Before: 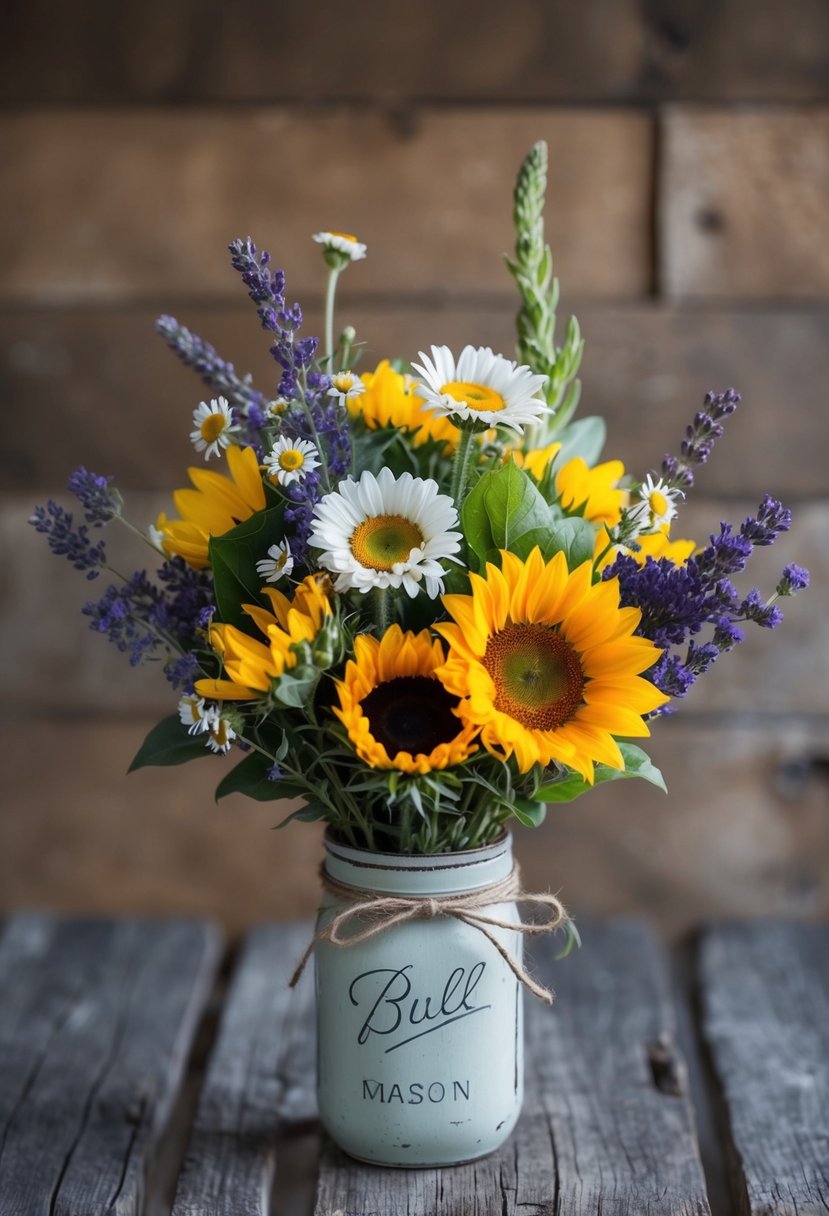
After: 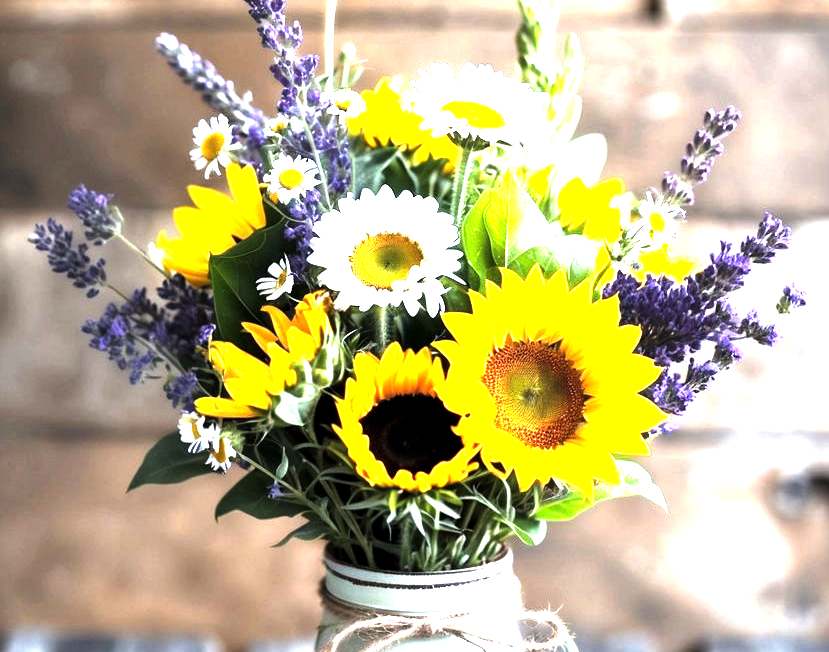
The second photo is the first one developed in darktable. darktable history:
crop and rotate: top 23.21%, bottom 23.103%
exposure: black level correction 0.001, exposure 1.827 EV, compensate exposure bias true, compensate highlight preservation false
levels: levels [0.044, 0.475, 0.791]
